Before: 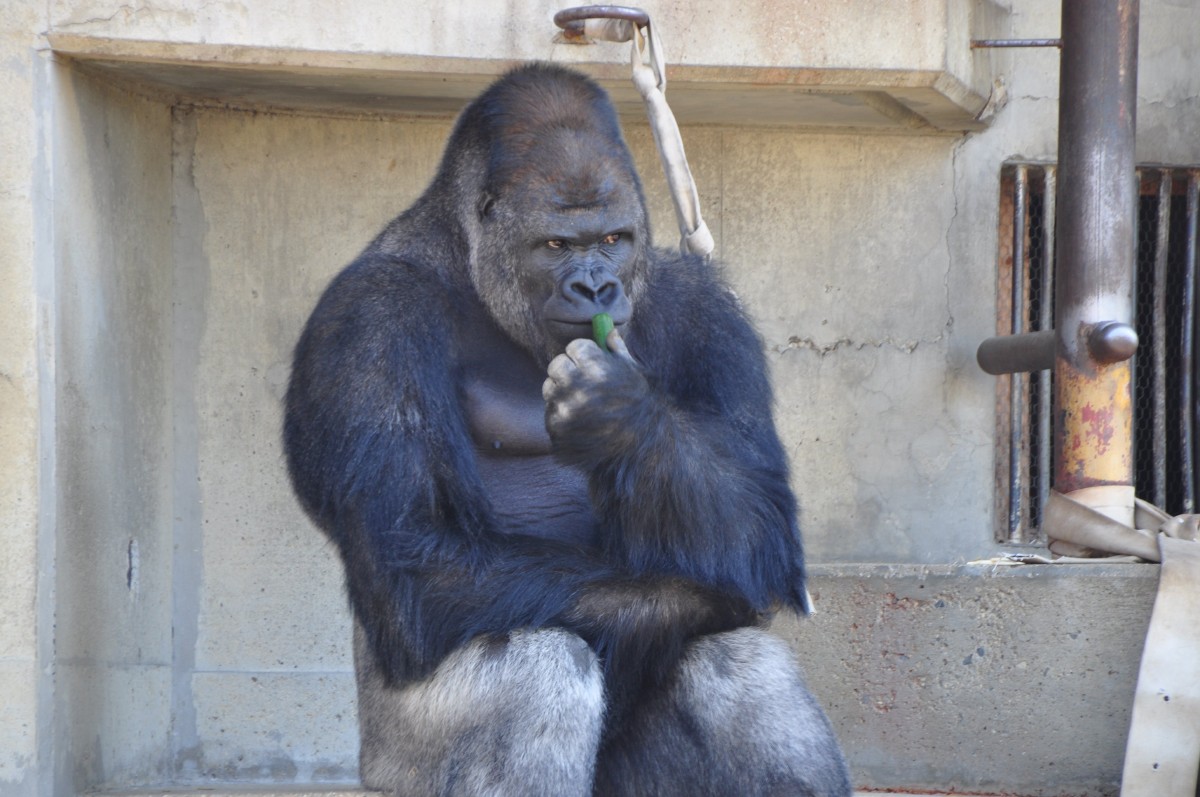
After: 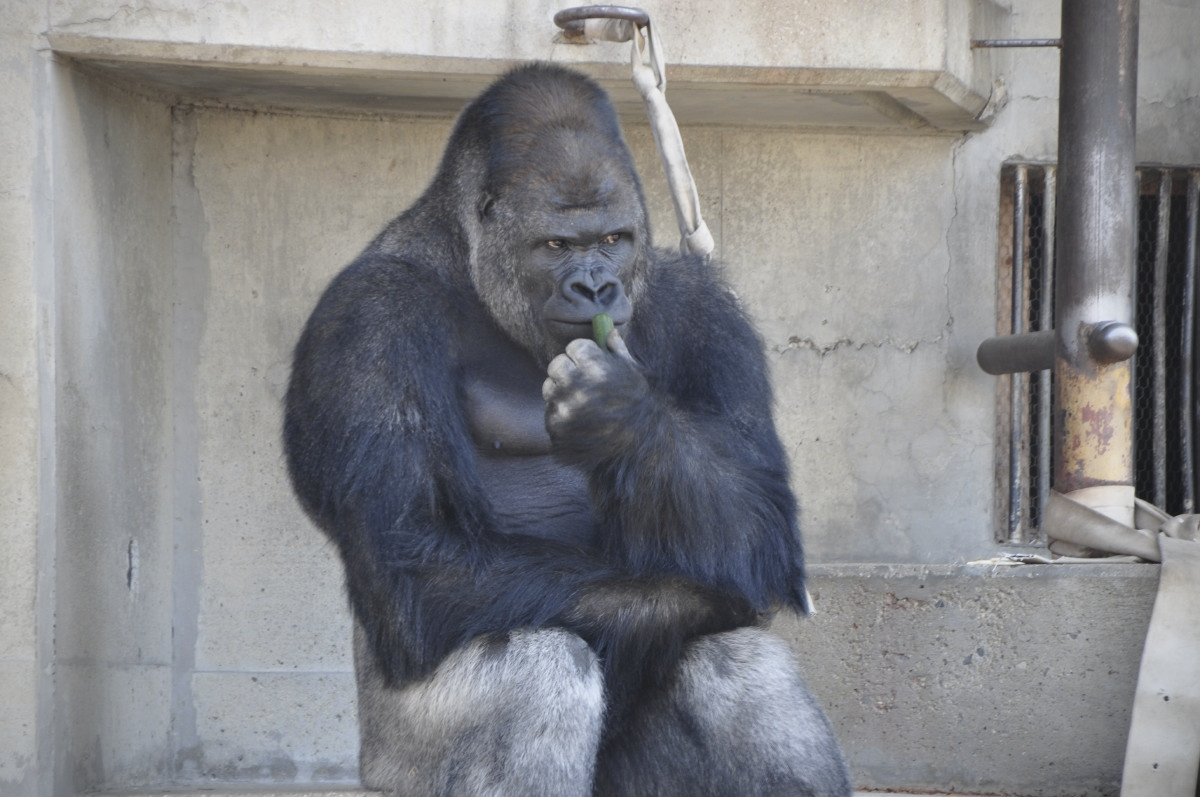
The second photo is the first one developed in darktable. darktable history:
contrast brightness saturation: contrast -0.05, saturation -0.41
color contrast: green-magenta contrast 0.8, blue-yellow contrast 1.1, unbound 0
vignetting: fall-off radius 60.92%
